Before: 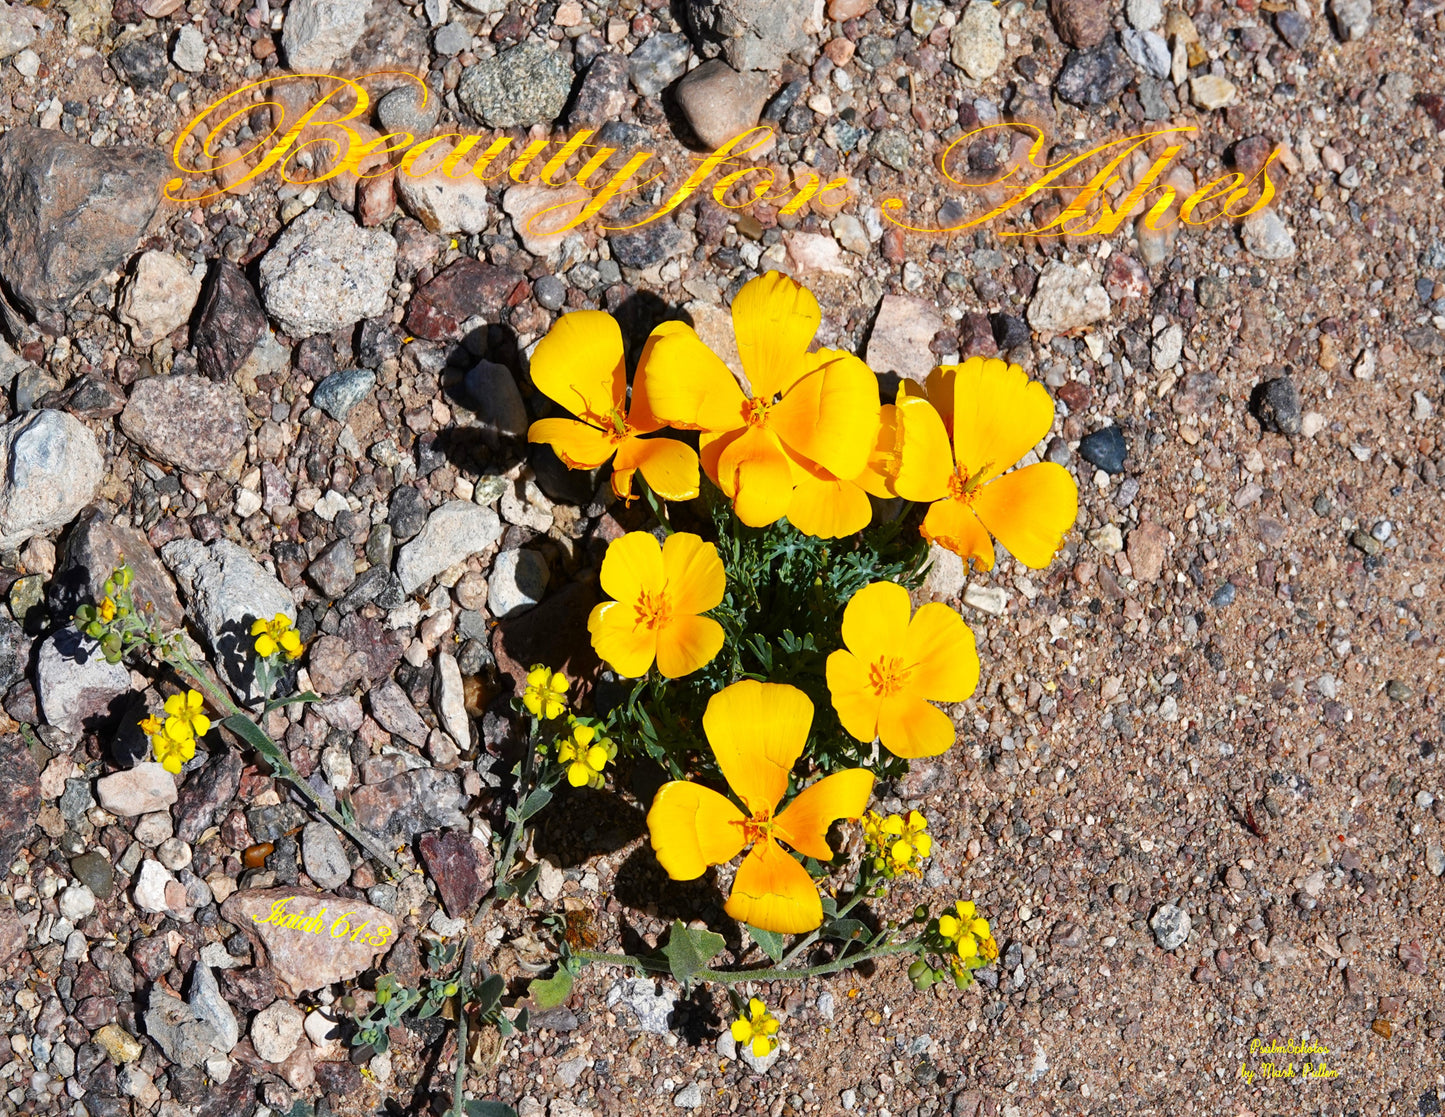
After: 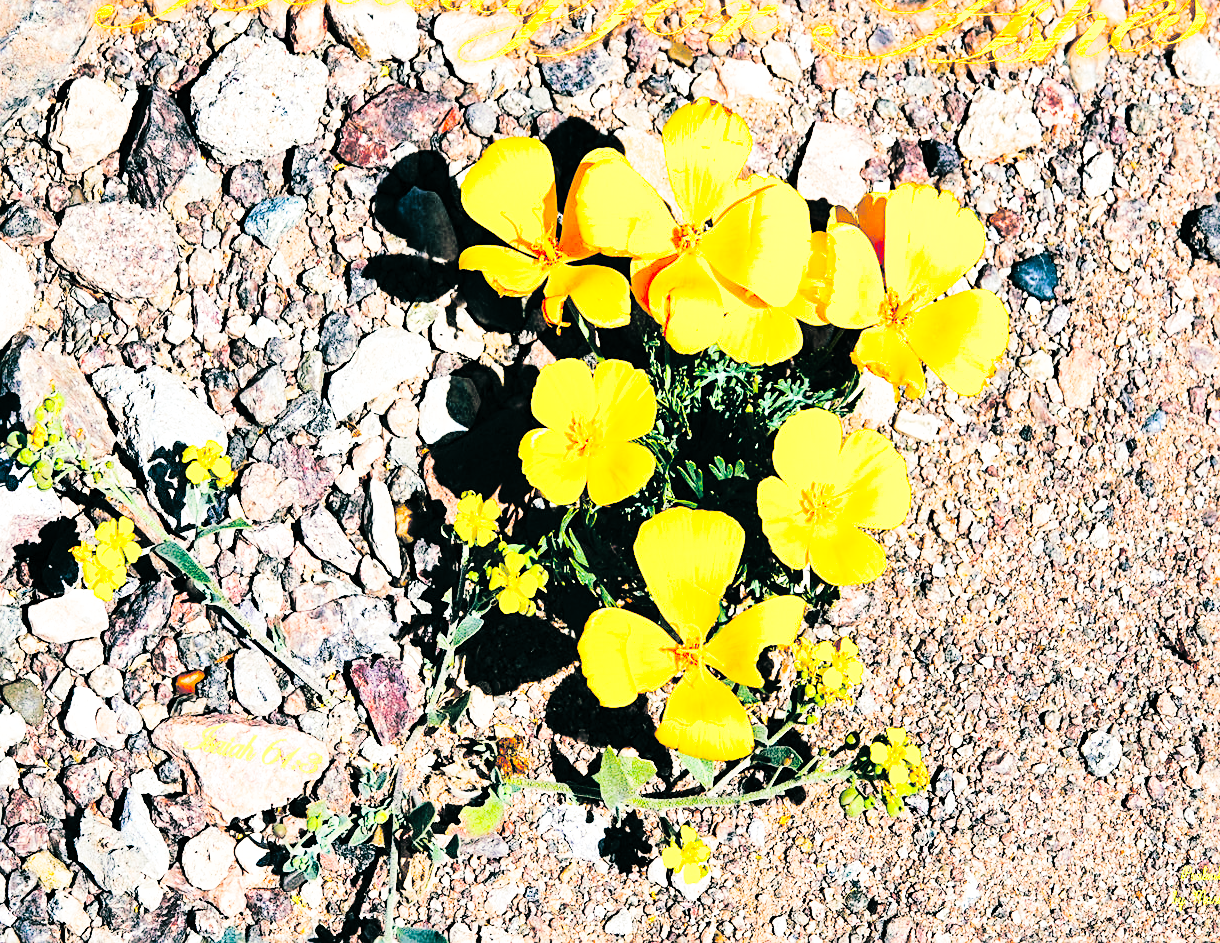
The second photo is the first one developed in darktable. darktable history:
sharpen: radius 2.167, amount 0.381, threshold 0
base curve: curves: ch0 [(0, 0) (0.036, 0.01) (0.123, 0.254) (0.258, 0.504) (0.507, 0.748) (1, 1)], preserve colors none
contrast brightness saturation: contrast 0.24, brightness 0.26, saturation 0.39
shadows and highlights: shadows 40, highlights -54, highlights color adjustment 46%, low approximation 0.01, soften with gaussian
white balance: red 0.982, blue 1.018
crop and rotate: left 4.842%, top 15.51%, right 10.668%
split-toning: shadows › hue 186.43°, highlights › hue 49.29°, compress 30.29%
exposure: exposure 0.64 EV, compensate highlight preservation false
